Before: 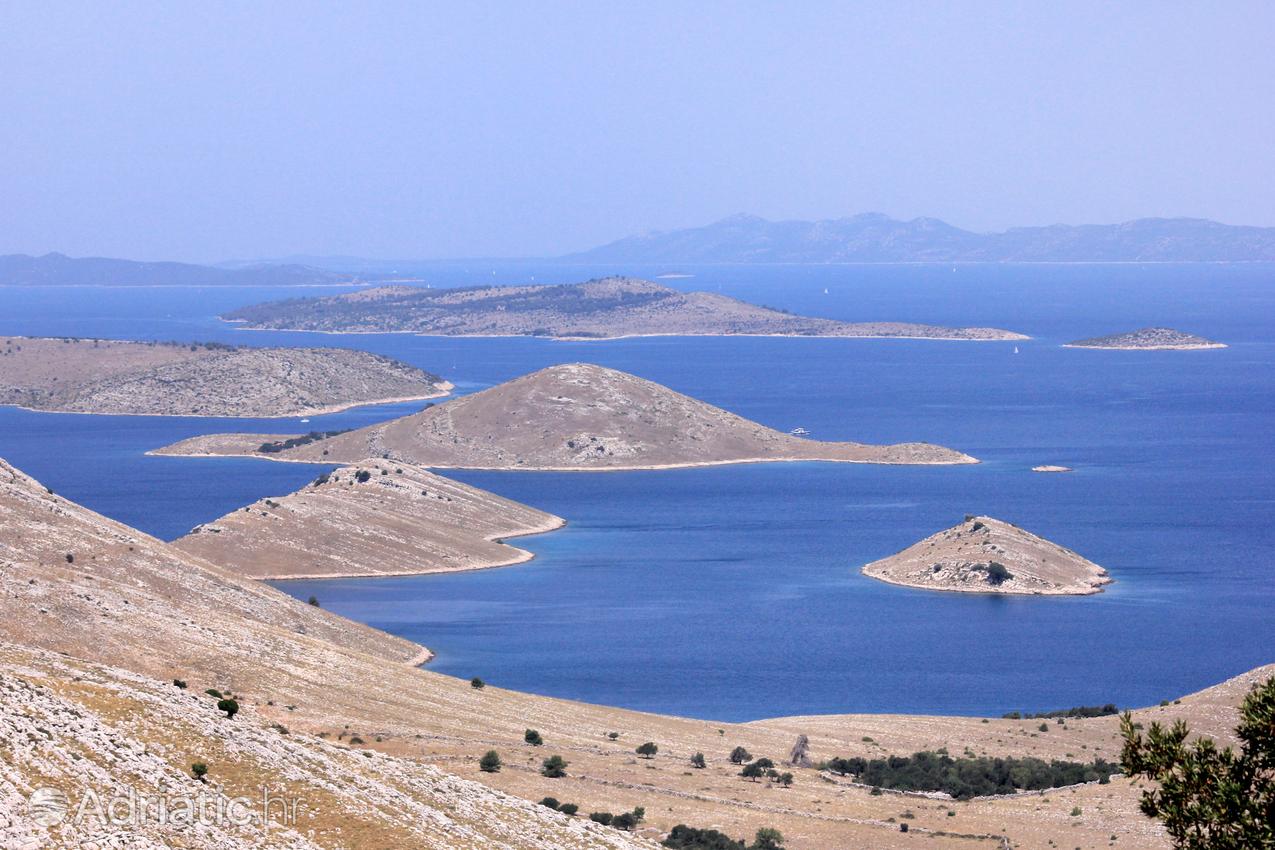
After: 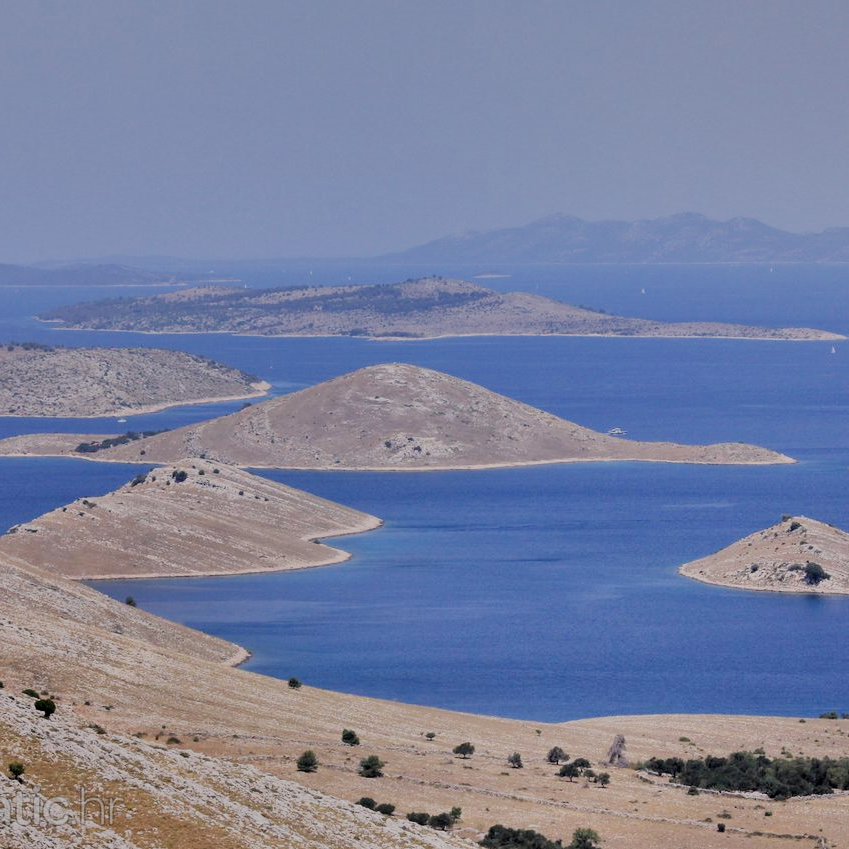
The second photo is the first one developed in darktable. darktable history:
shadows and highlights: white point adjustment -3.77, highlights -63.82, shadows color adjustment 99.13%, highlights color adjustment 0.433%, soften with gaussian
filmic rgb: black relative exposure -7.26 EV, white relative exposure 5.07 EV, hardness 3.2
crop and rotate: left 14.401%, right 18.95%
